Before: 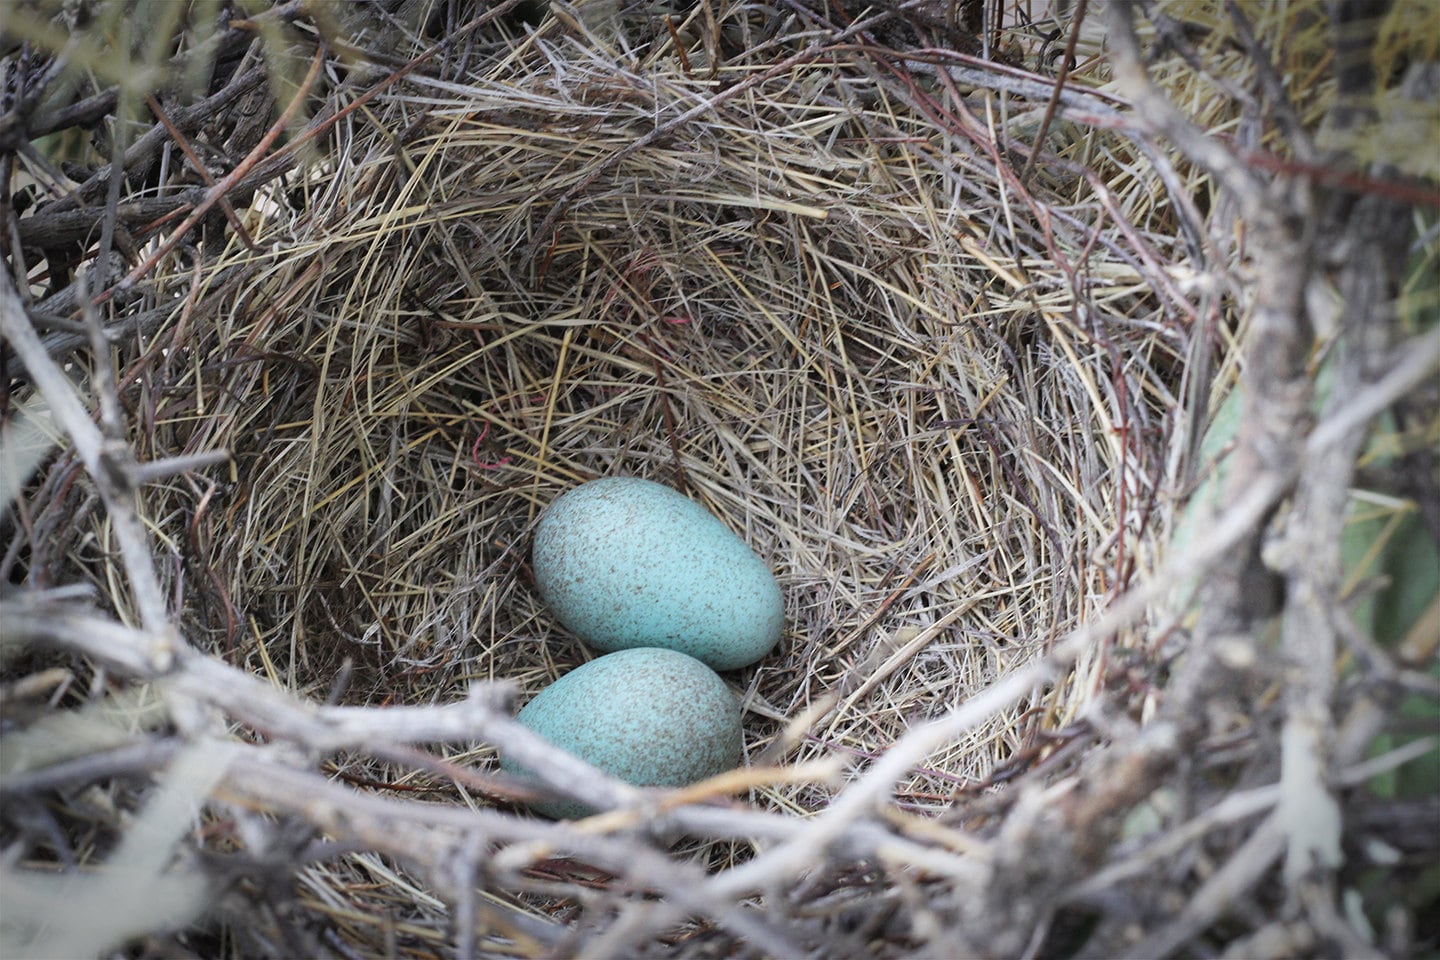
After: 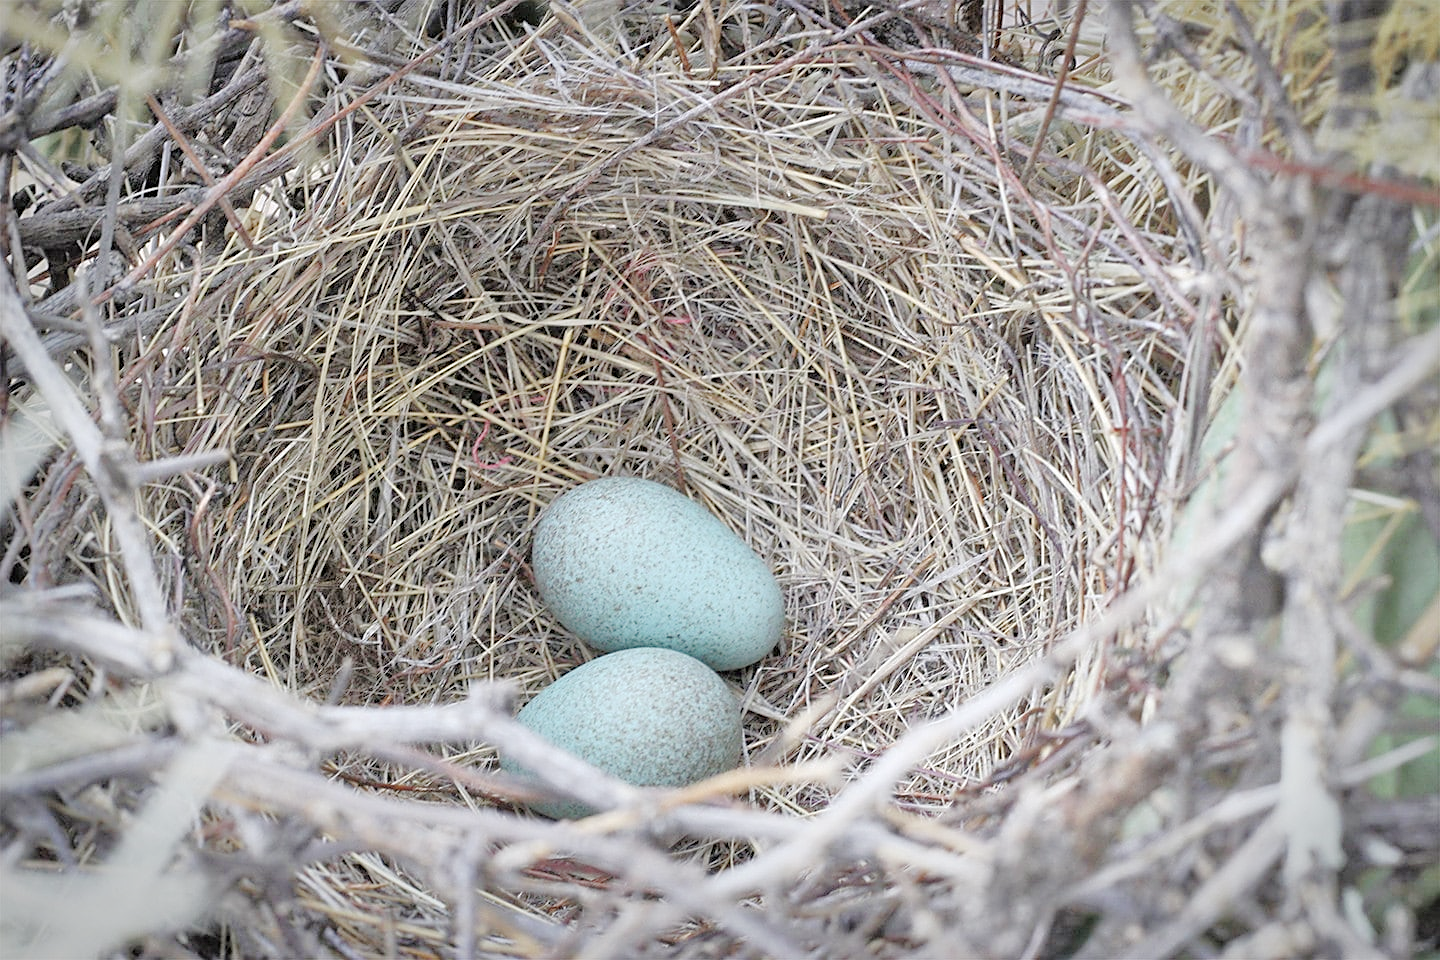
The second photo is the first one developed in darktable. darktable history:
base curve: curves: ch0 [(0, 0) (0.158, 0.273) (0.879, 0.895) (1, 1)], preserve colors none
tone equalizer: -7 EV 0.156 EV, -6 EV 0.579 EV, -5 EV 1.14 EV, -4 EV 1.36 EV, -3 EV 1.13 EV, -2 EV 0.6 EV, -1 EV 0.158 EV
contrast brightness saturation: saturation -0.091
sharpen: amount 0.493
